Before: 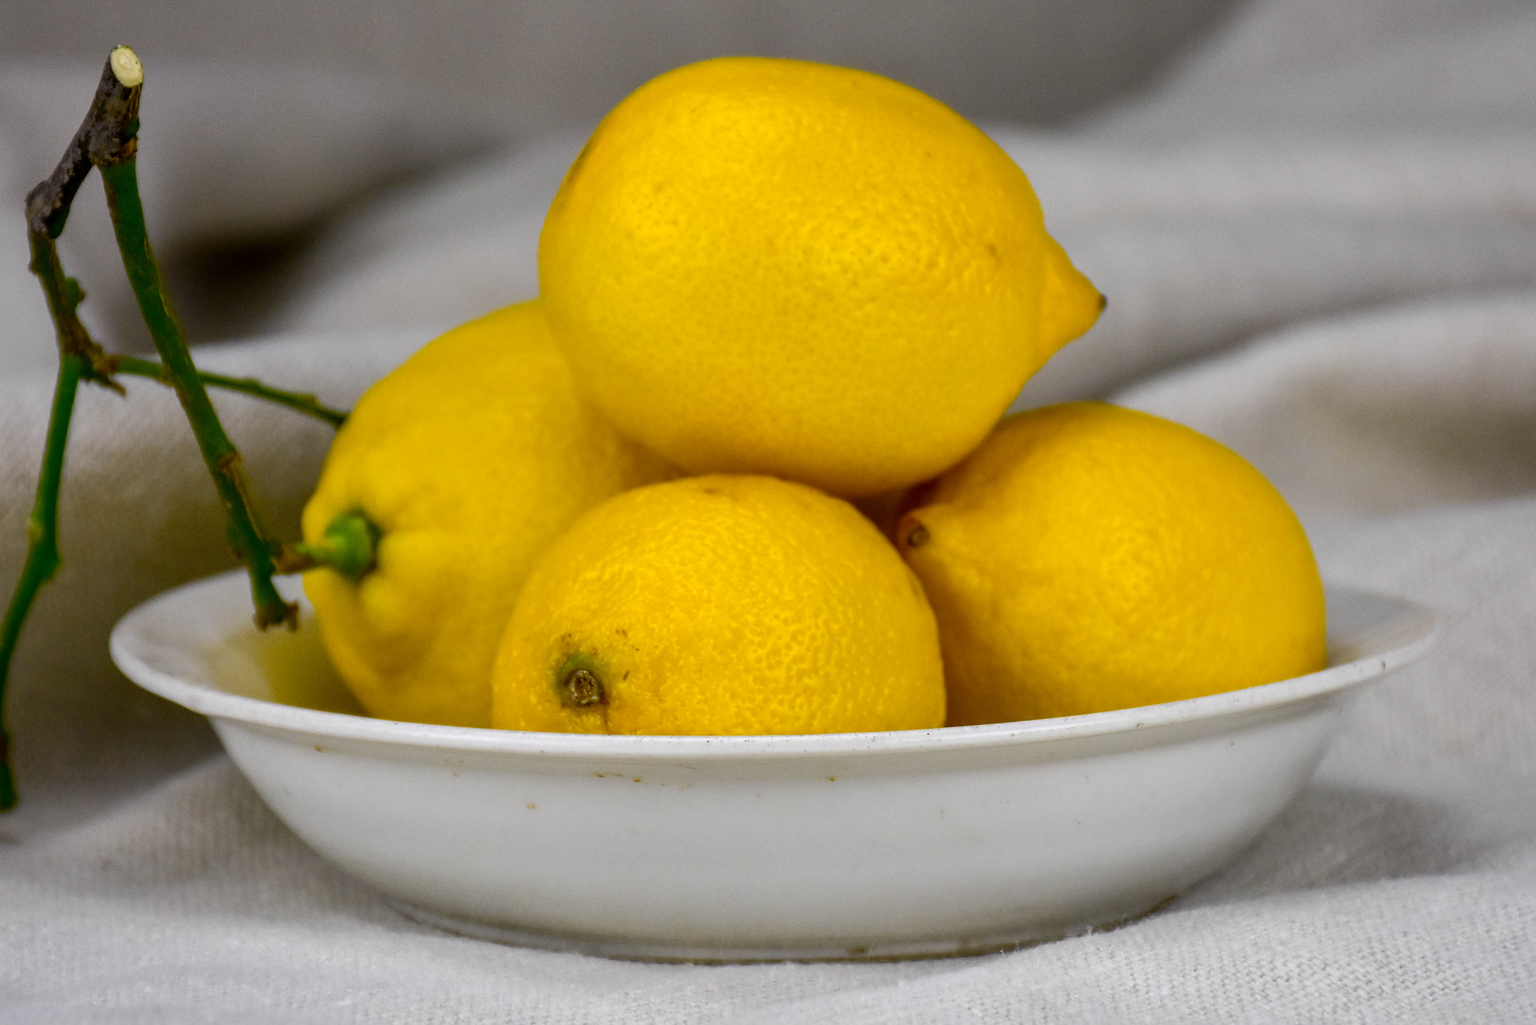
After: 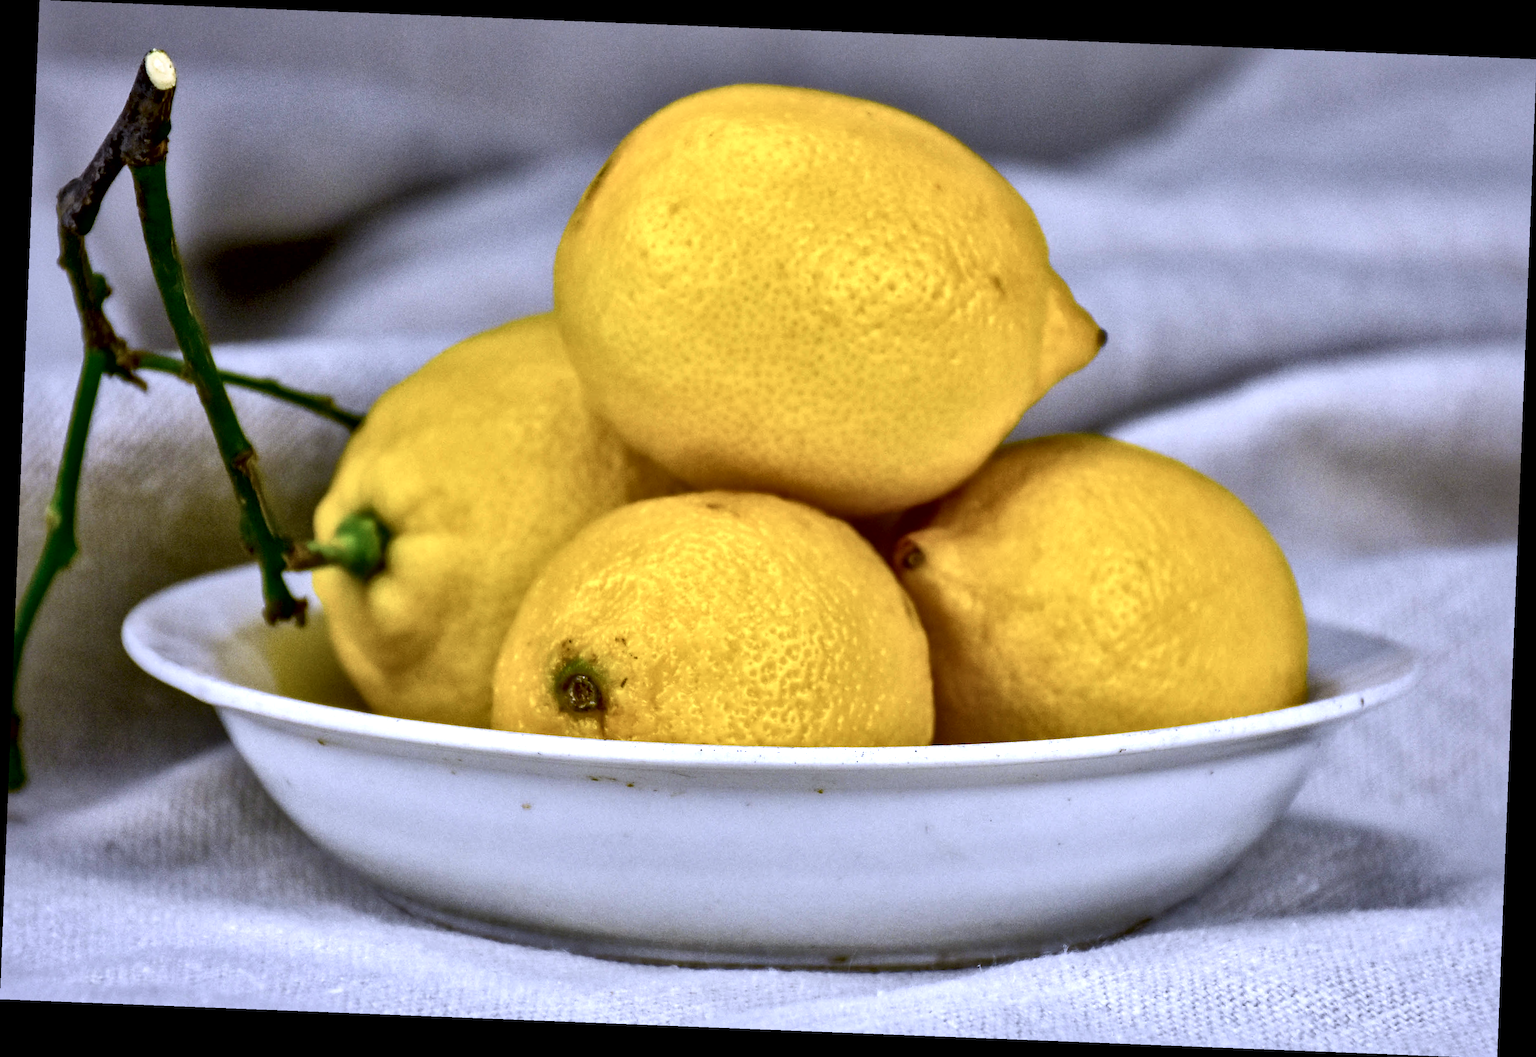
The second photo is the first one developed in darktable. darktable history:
rotate and perspective: rotation 2.27°, automatic cropping off
exposure: exposure 0.258 EV, compensate highlight preservation false
local contrast: mode bilateral grid, contrast 44, coarseness 69, detail 214%, midtone range 0.2
color calibration: illuminant as shot in camera, x 0.379, y 0.396, temperature 4138.76 K
